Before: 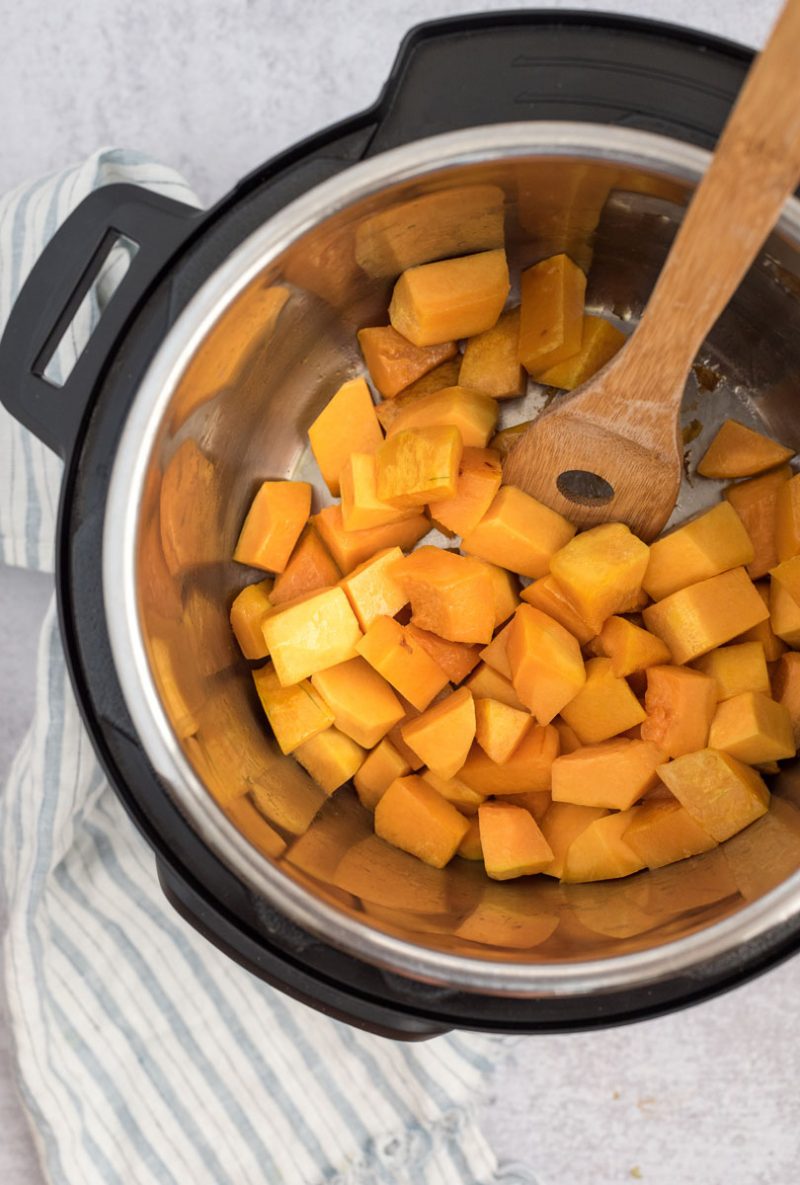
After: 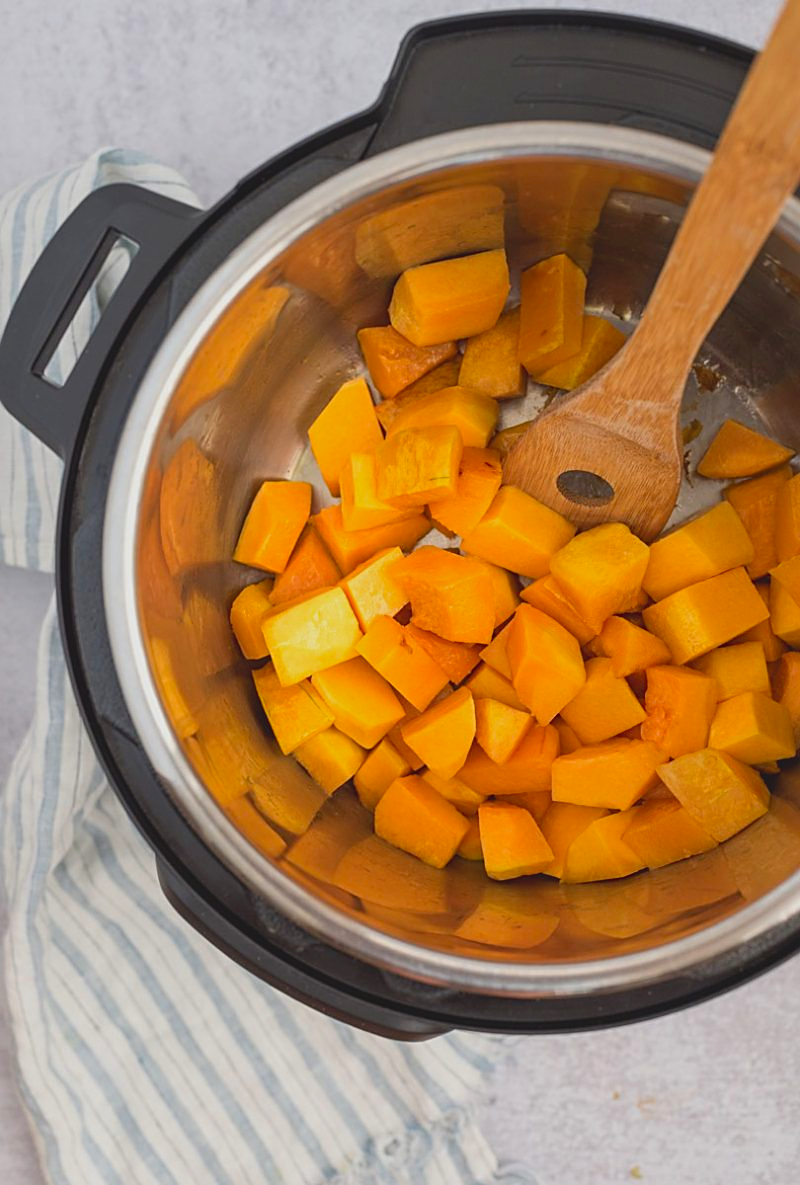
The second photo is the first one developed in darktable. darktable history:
contrast brightness saturation: contrast -0.19, saturation 0.19
sharpen: on, module defaults
